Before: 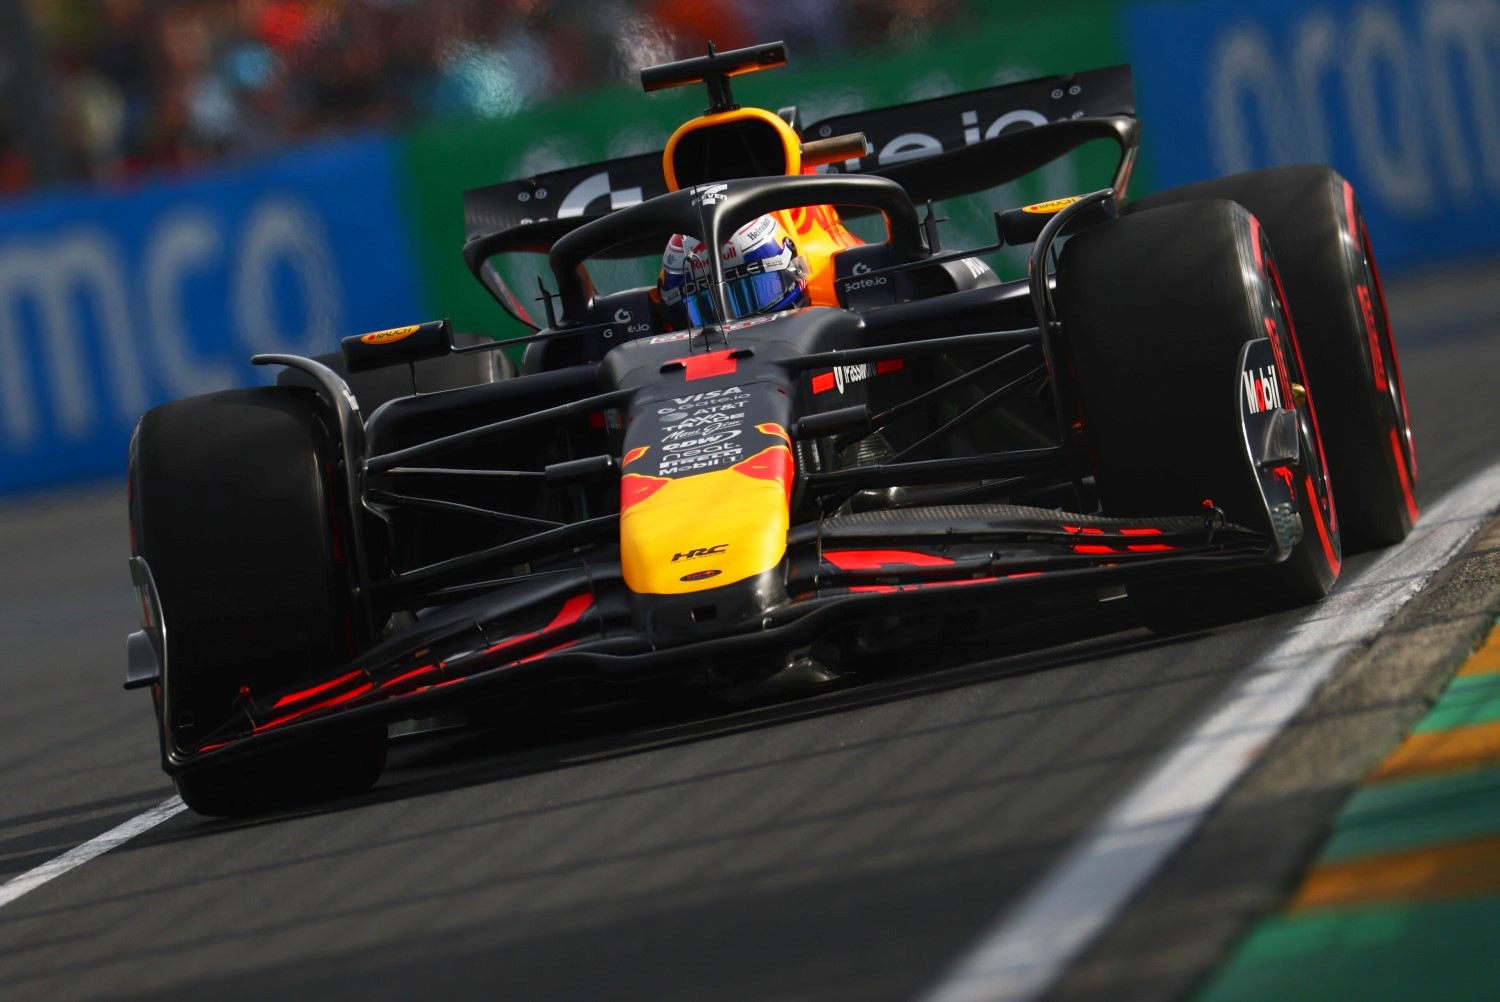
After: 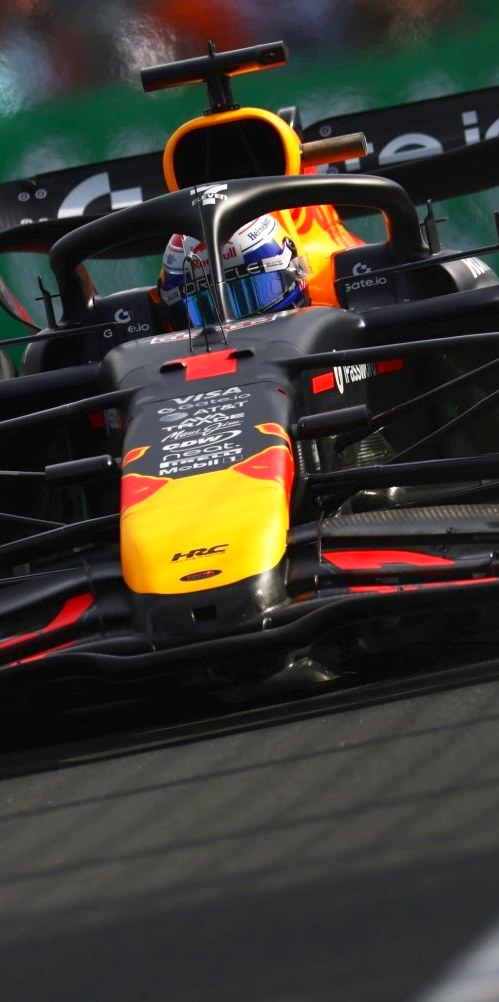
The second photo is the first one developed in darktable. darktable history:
crop: left 33.36%, right 33.36%
exposure: exposure 0.217 EV, compensate highlight preservation false
